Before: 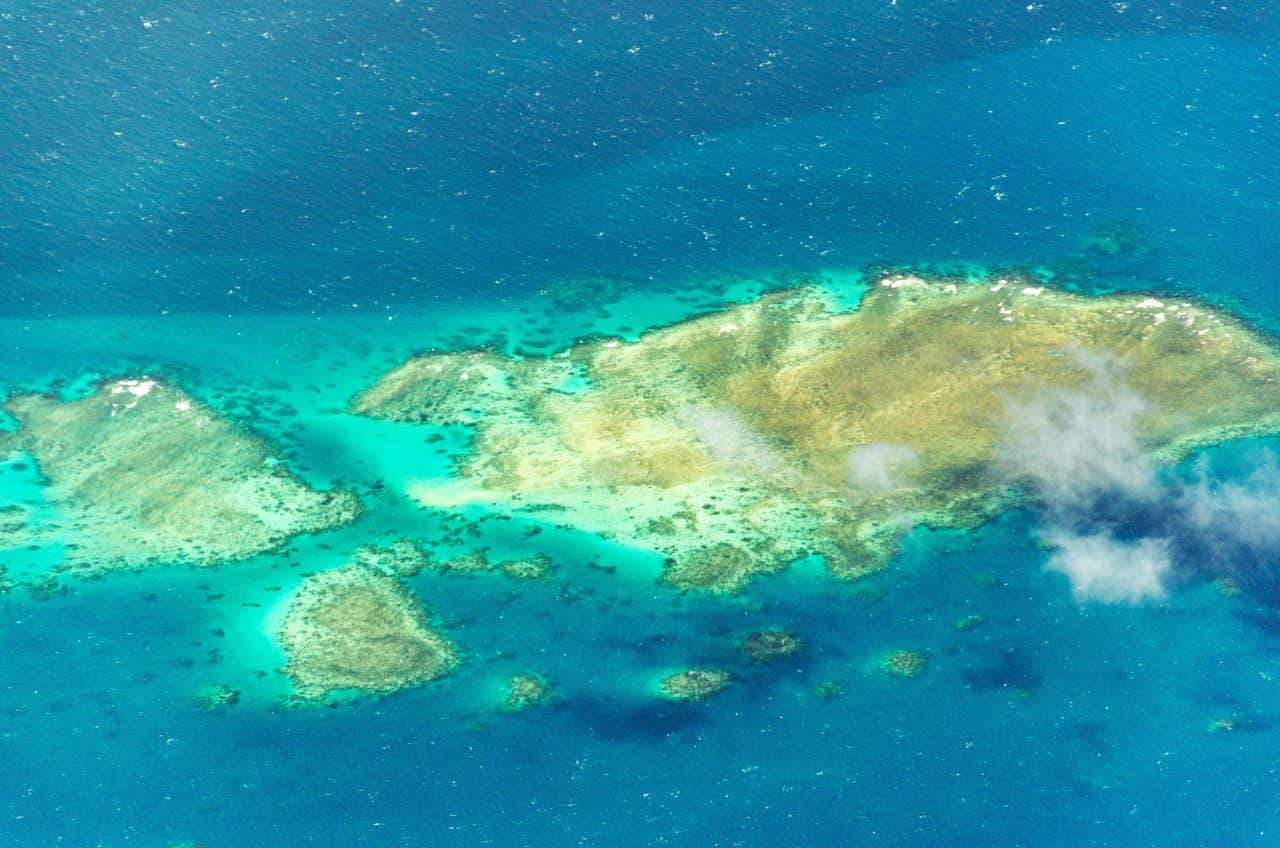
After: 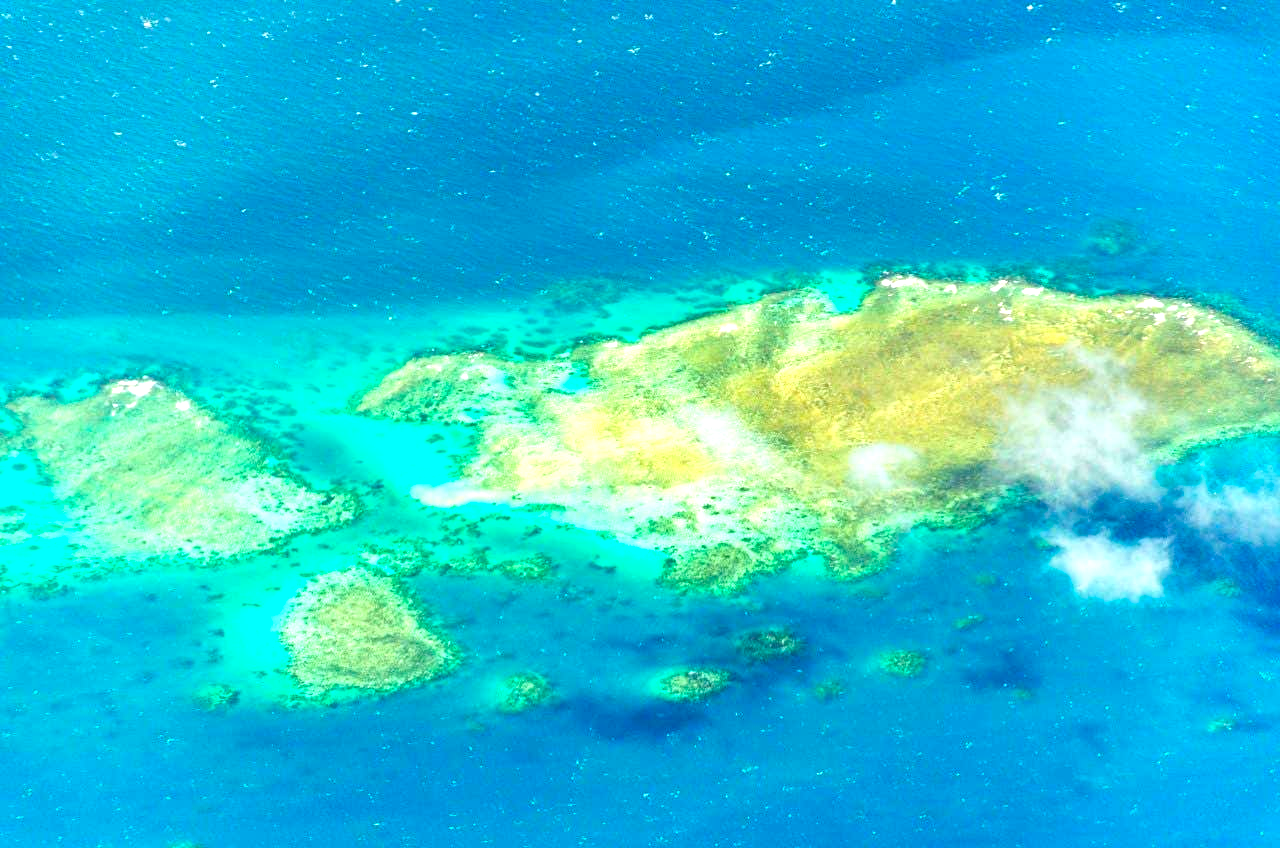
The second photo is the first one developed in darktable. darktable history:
exposure: black level correction 0, exposure 0.699 EV, compensate highlight preservation false
color balance rgb: white fulcrum 0.983 EV, linear chroma grading › global chroma 15.517%, perceptual saturation grading › global saturation 13.293%, perceptual brilliance grading › global brilliance 2.837%, perceptual brilliance grading › highlights -2.663%, perceptual brilliance grading › shadows 3.802%
